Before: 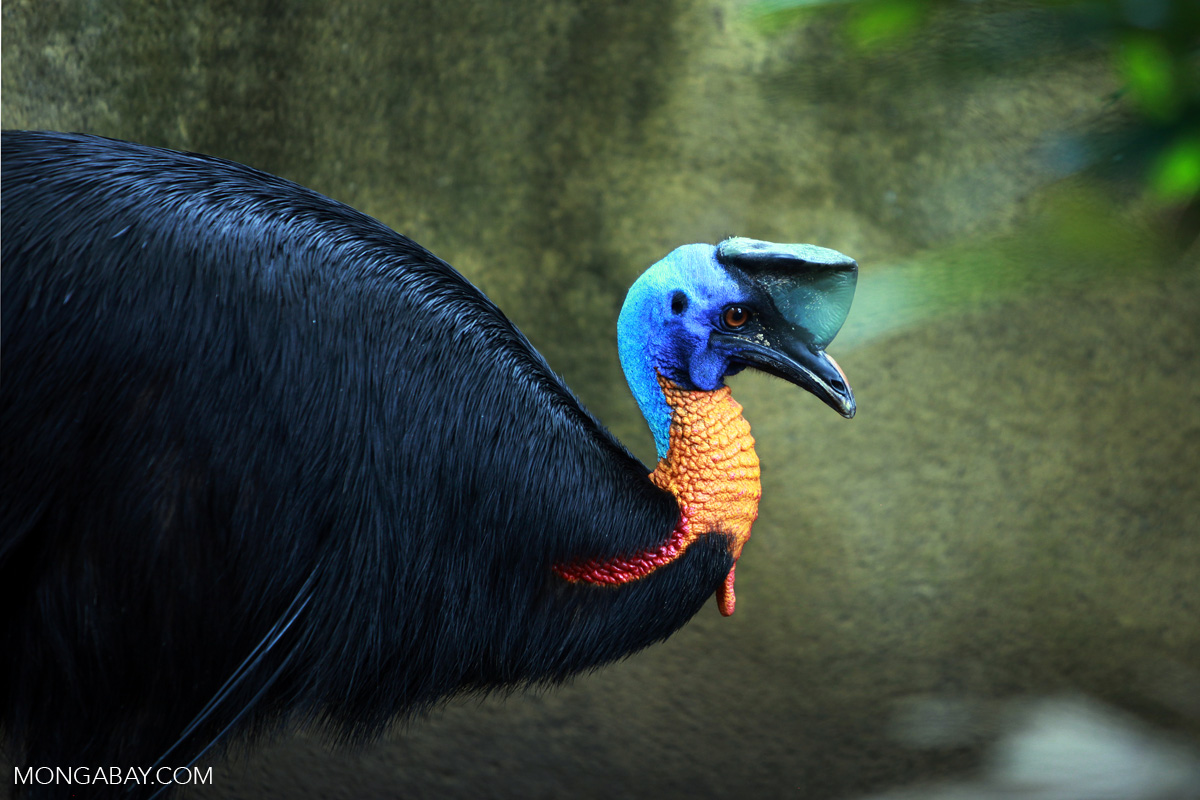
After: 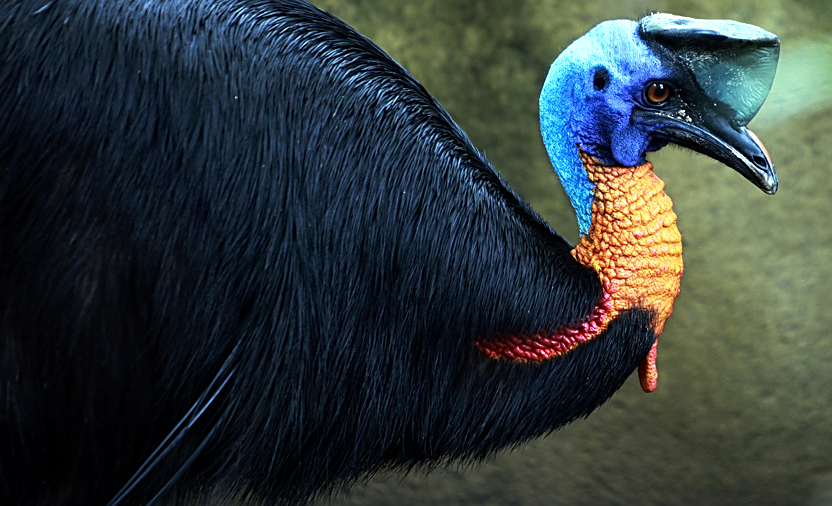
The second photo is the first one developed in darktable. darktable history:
color zones: curves: ch0 [(0.25, 0.5) (0.463, 0.627) (0.484, 0.637) (0.75, 0.5)]
sharpen: on, module defaults
local contrast: highlights 102%, shadows 98%, detail 120%, midtone range 0.2
crop: left 6.58%, top 28.074%, right 24.065%, bottom 8.591%
